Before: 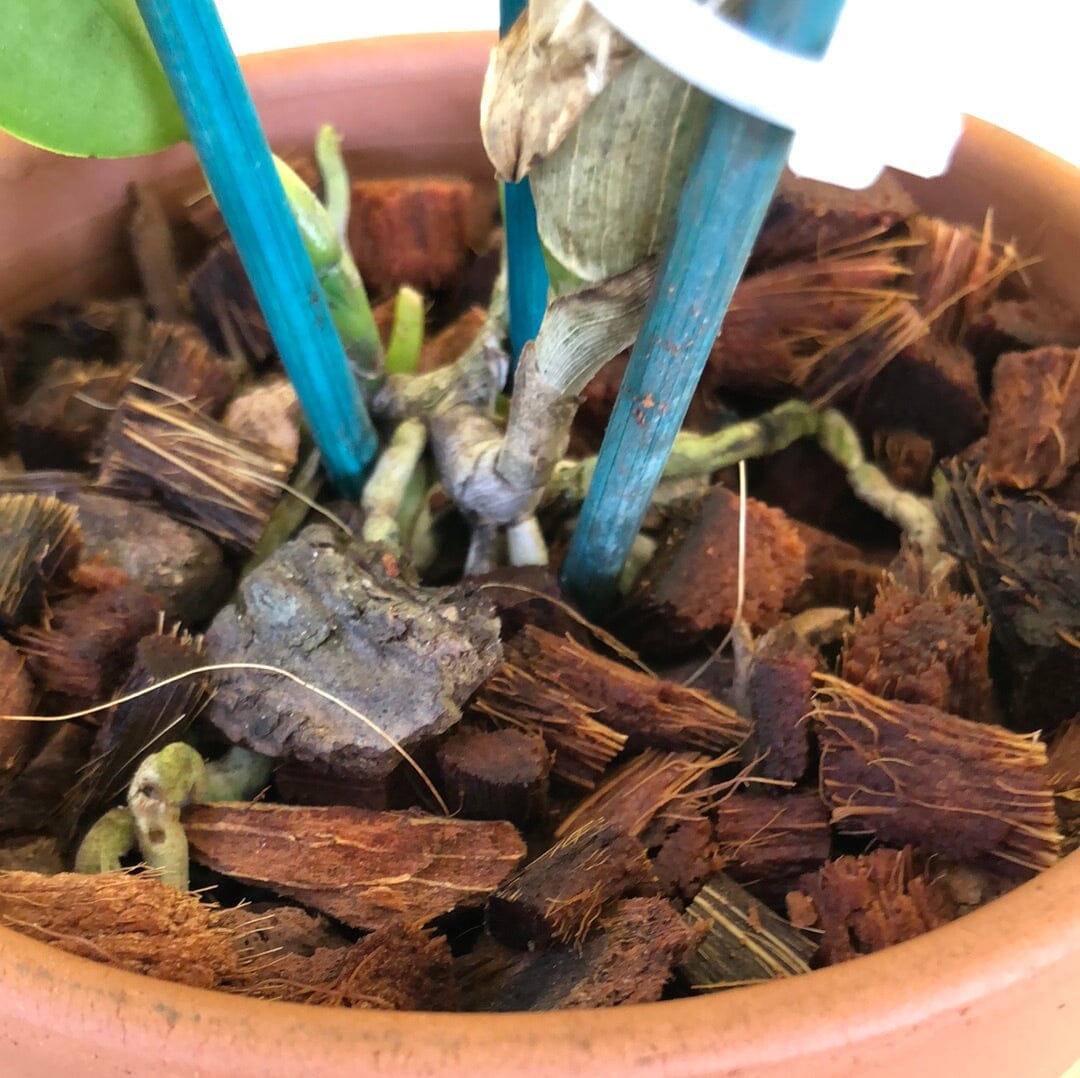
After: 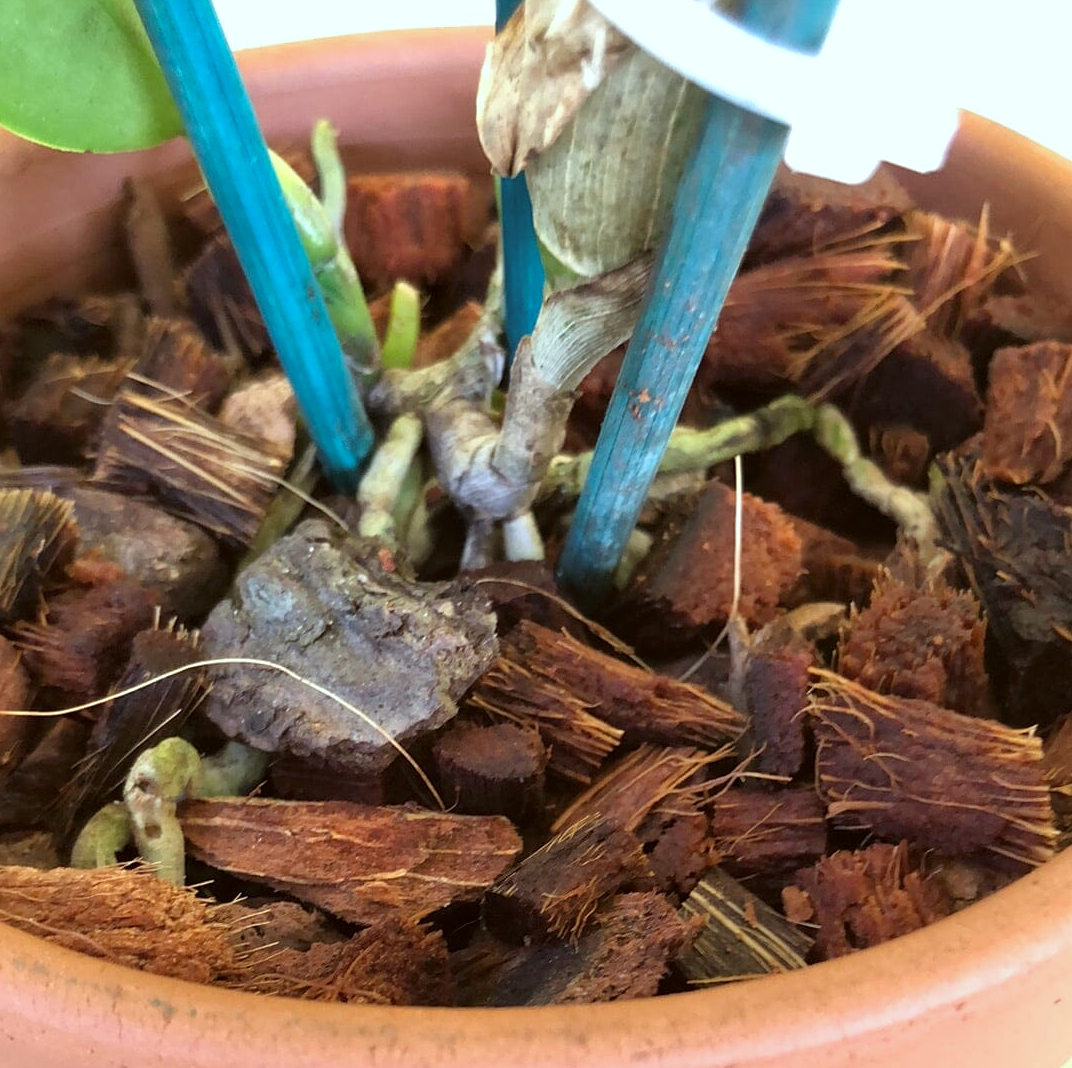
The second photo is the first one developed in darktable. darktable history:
crop: left 0.434%, top 0.485%, right 0.244%, bottom 0.386%
sharpen: amount 0.2
color correction: highlights a* -4.98, highlights b* -3.76, shadows a* 3.83, shadows b* 4.08
